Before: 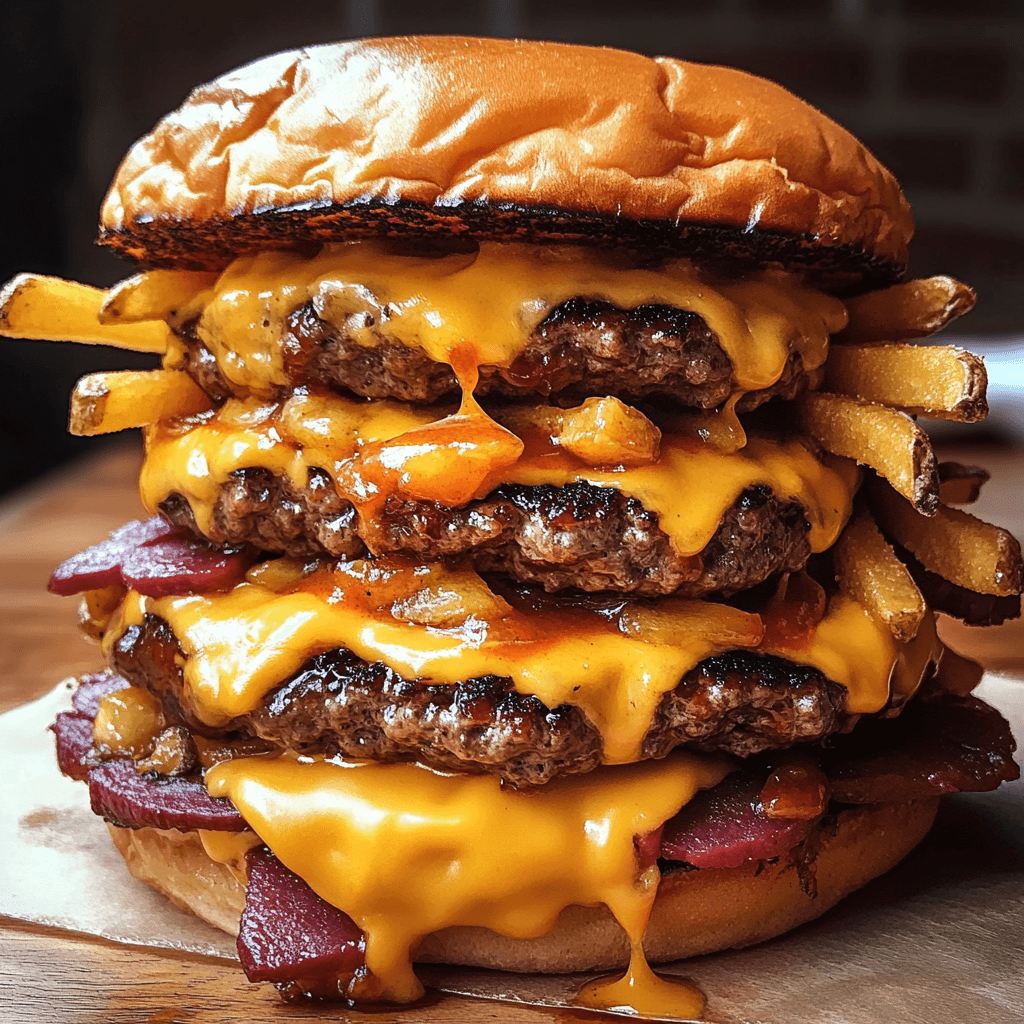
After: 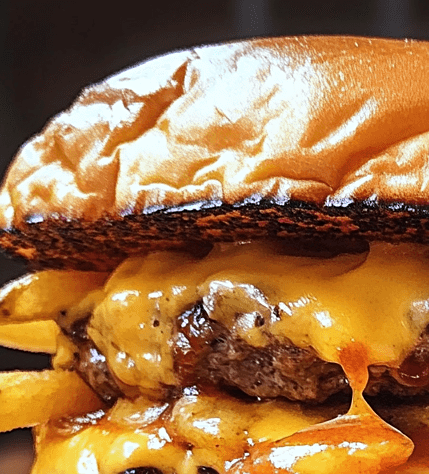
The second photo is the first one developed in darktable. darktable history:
white balance: red 0.976, blue 1.04
crop and rotate: left 10.817%, top 0.062%, right 47.194%, bottom 53.626%
sharpen: amount 0.2
